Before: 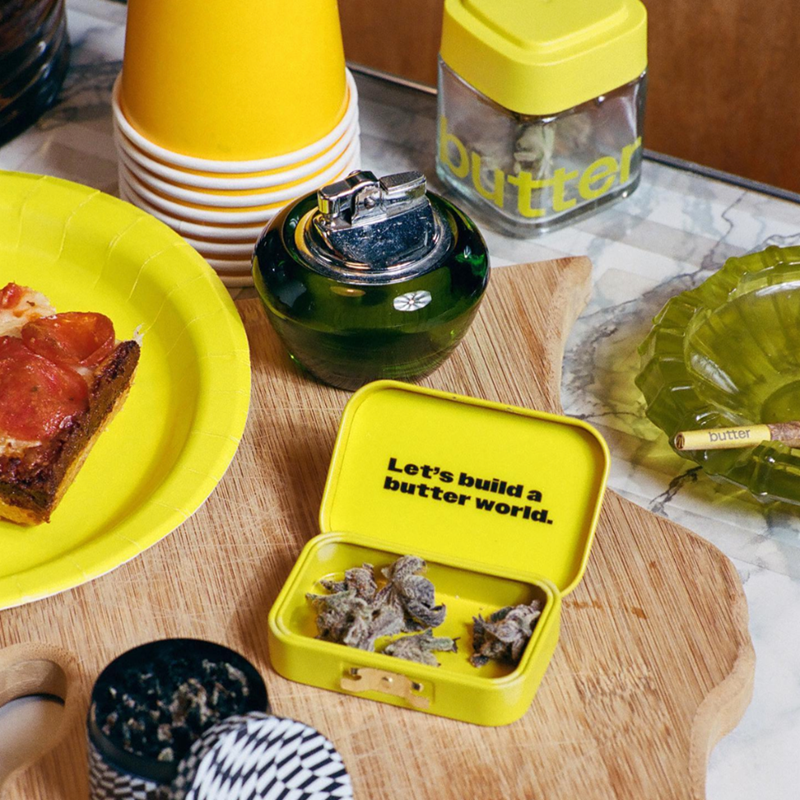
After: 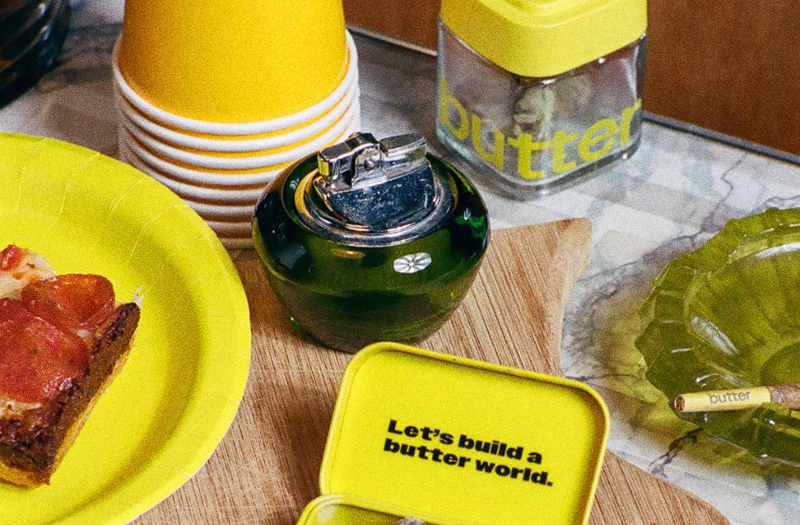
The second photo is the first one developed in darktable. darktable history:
grain: coarseness 0.09 ISO, strength 40%
crop and rotate: top 4.848%, bottom 29.503%
